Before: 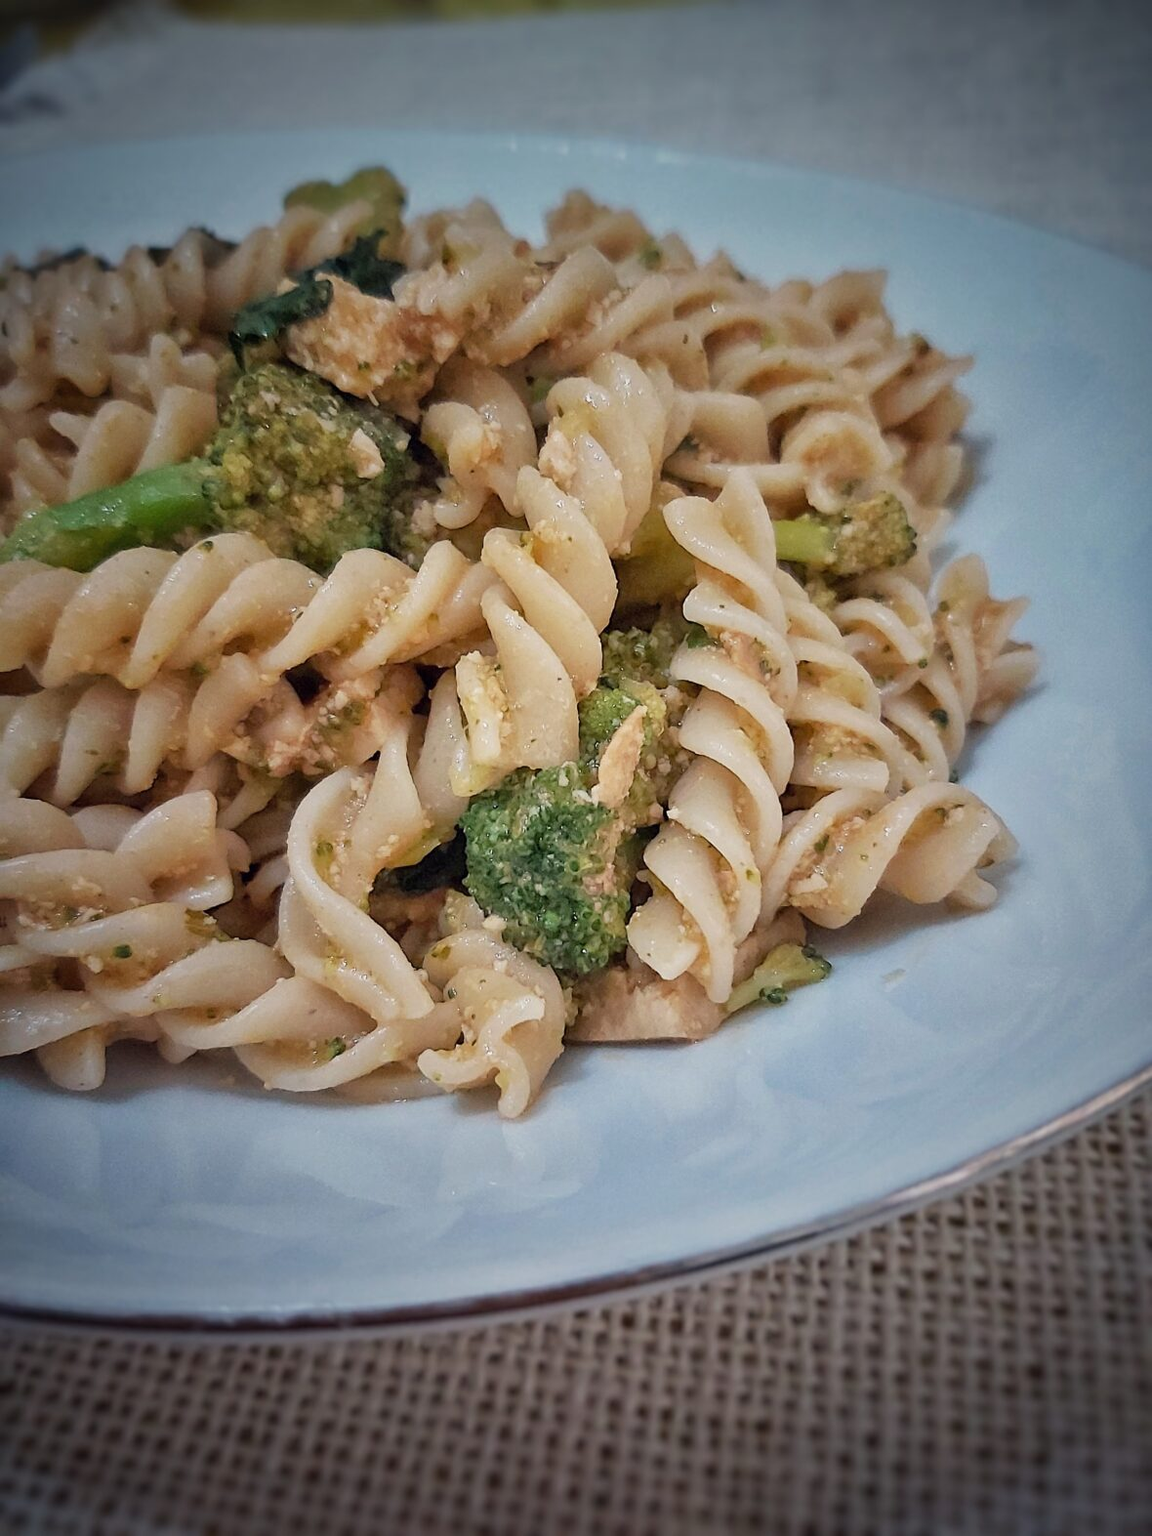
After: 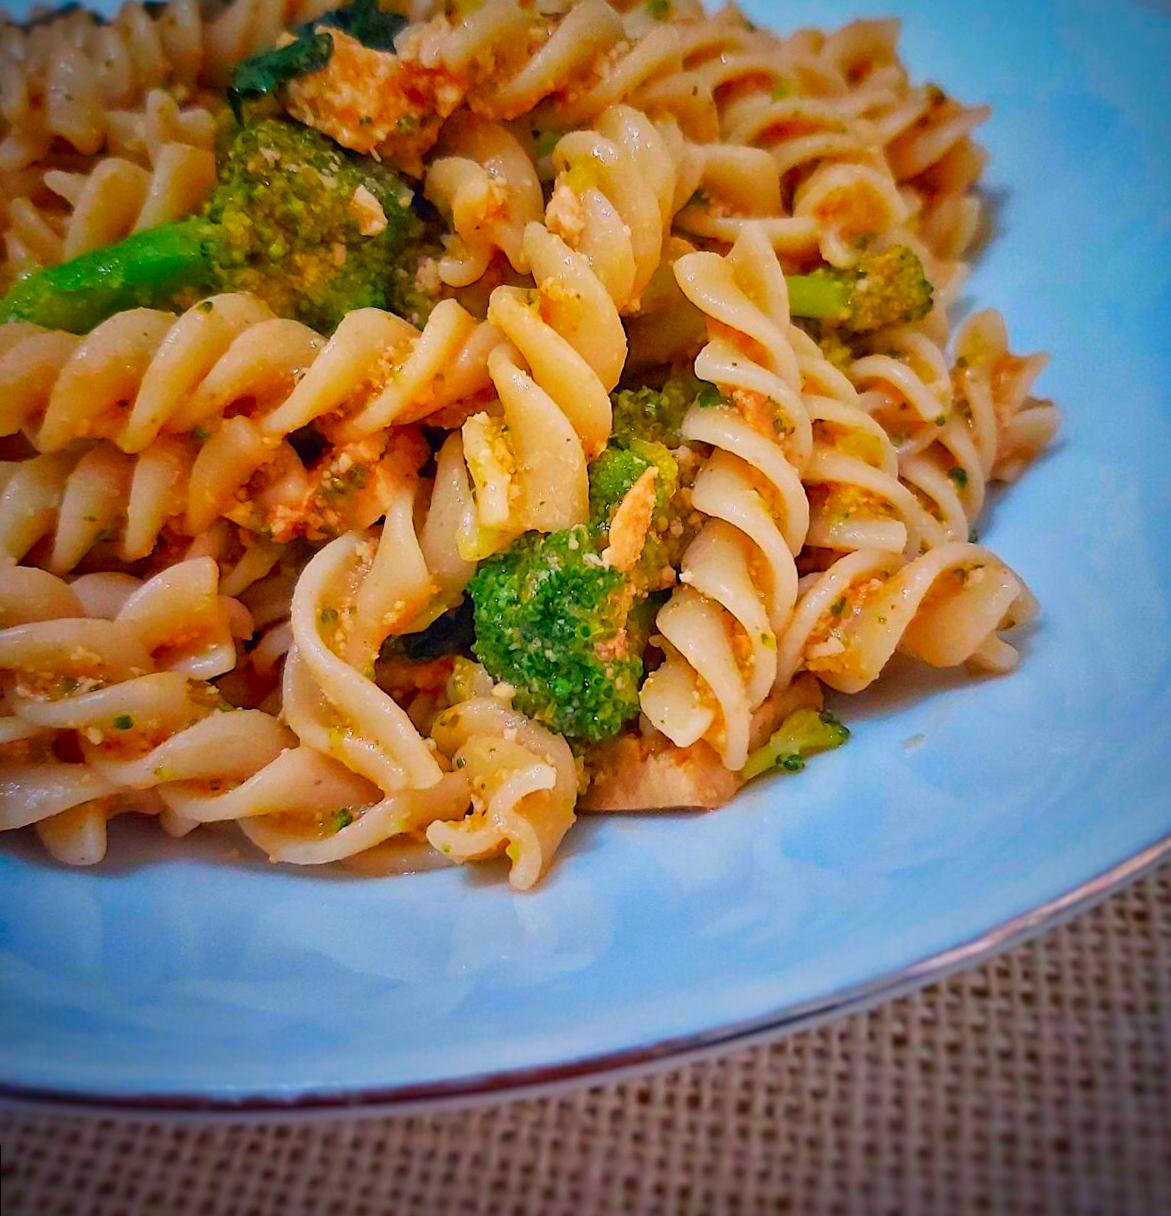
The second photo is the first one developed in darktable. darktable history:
color correction: highlights a* 1.59, highlights b* -1.7, saturation 2.48
rotate and perspective: rotation -0.45°, automatic cropping original format, crop left 0.008, crop right 0.992, crop top 0.012, crop bottom 0.988
crop and rotate: top 15.774%, bottom 5.506%
